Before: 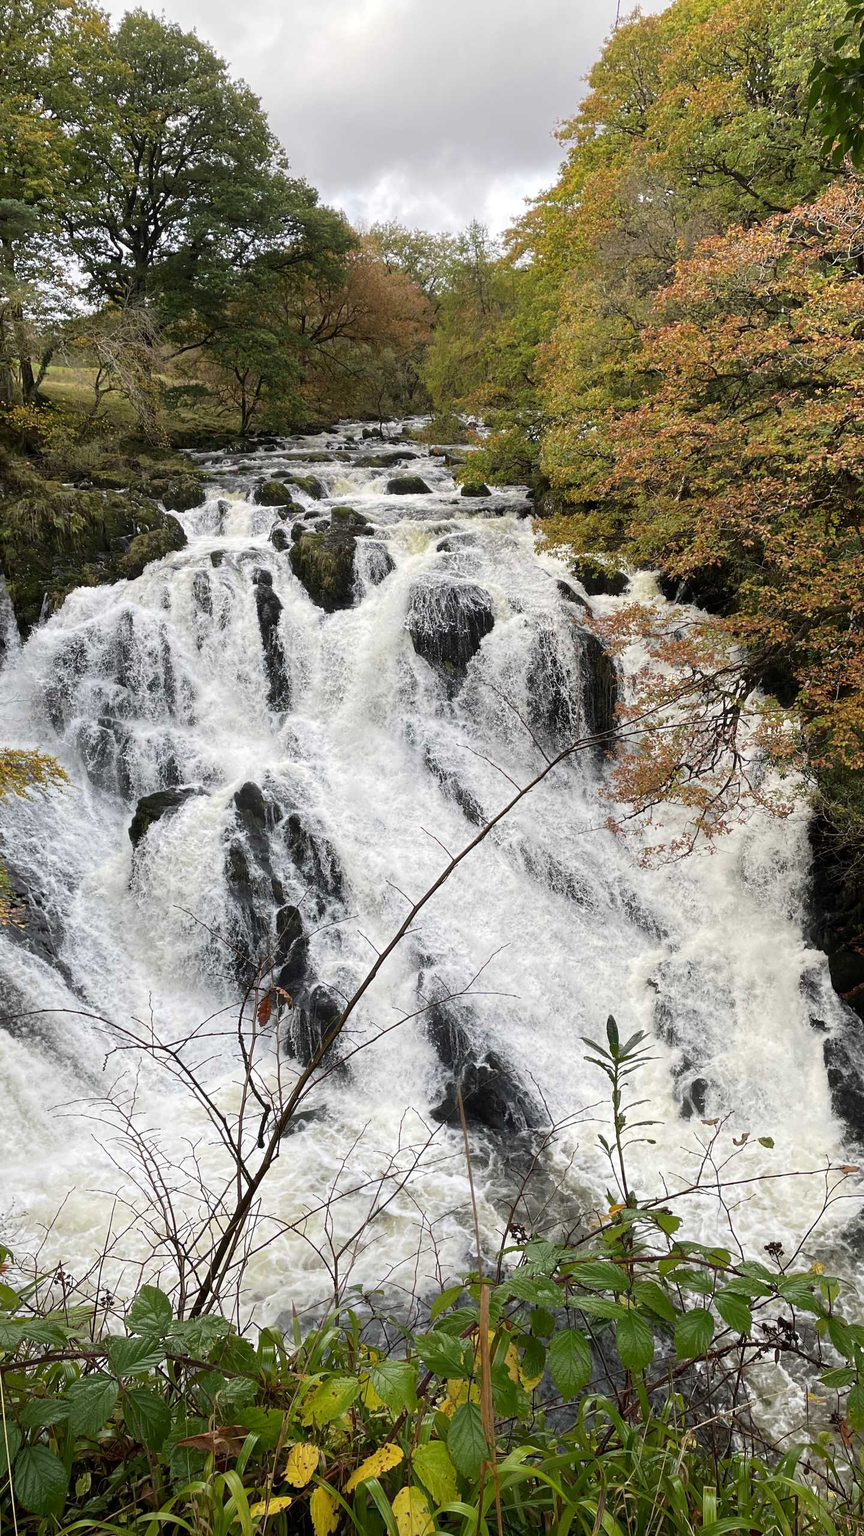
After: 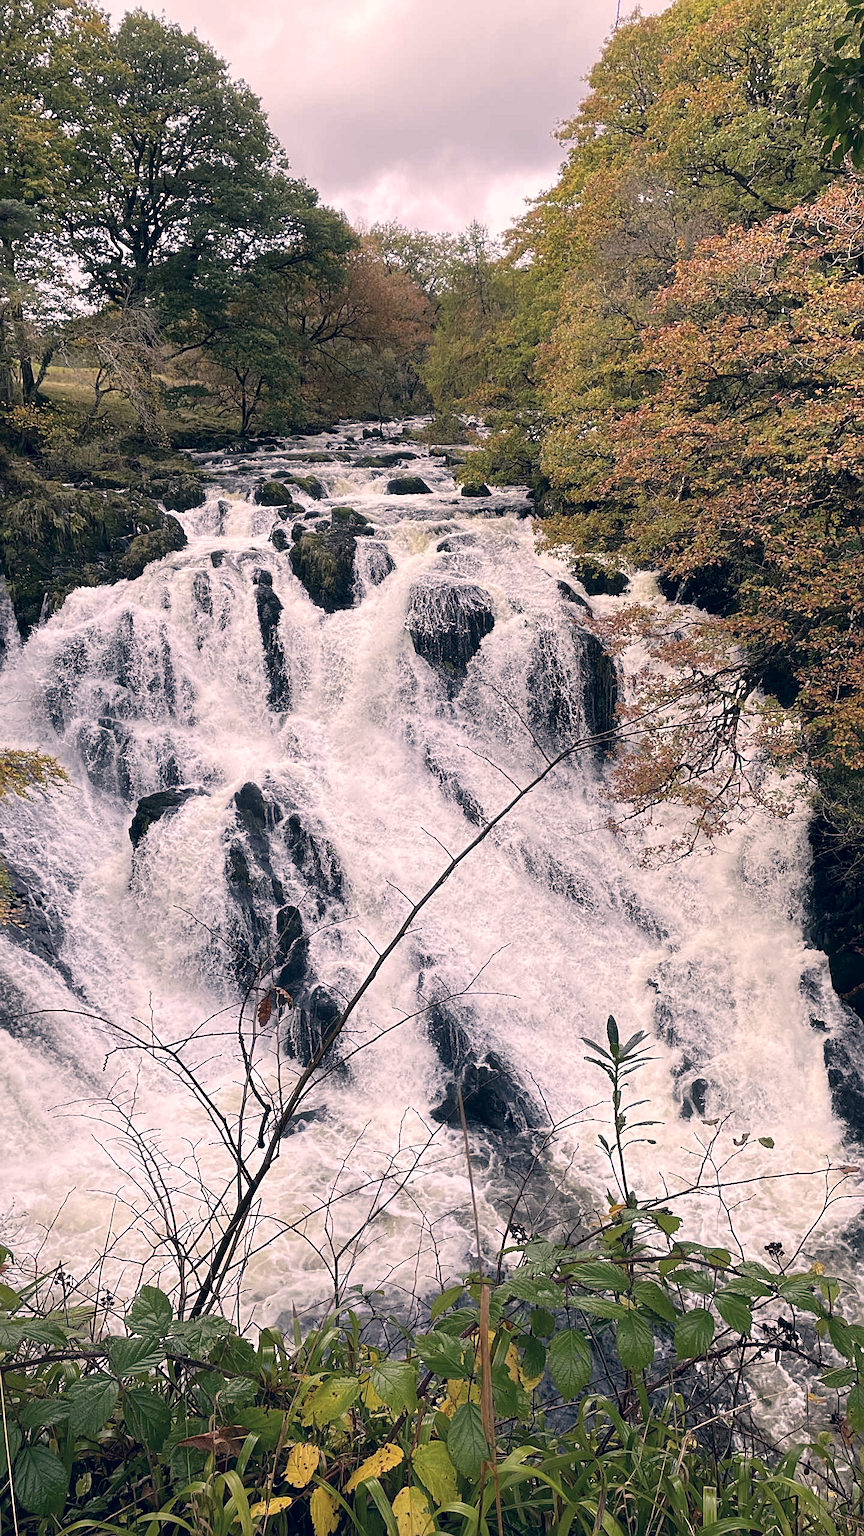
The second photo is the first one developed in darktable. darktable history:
sharpen: radius 2.167, amount 0.381, threshold 0
color correction: highlights a* 14.46, highlights b* 5.85, shadows a* -5.53, shadows b* -15.24, saturation 0.85
